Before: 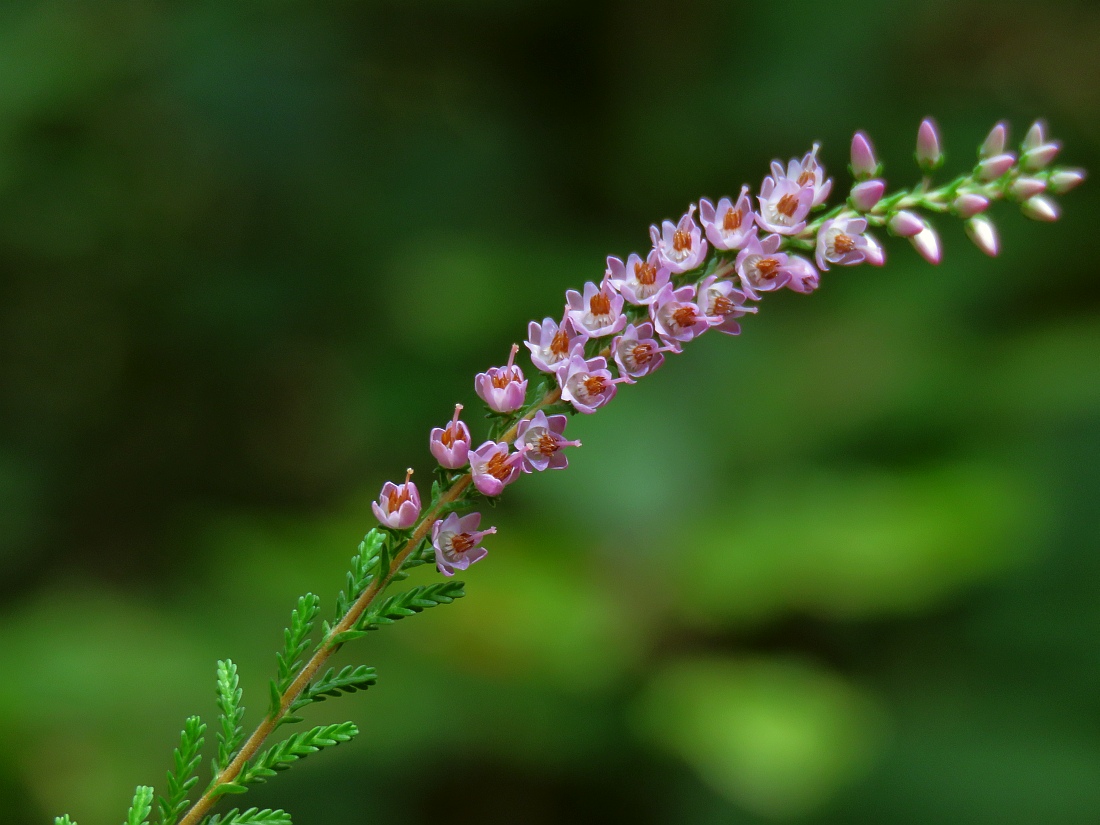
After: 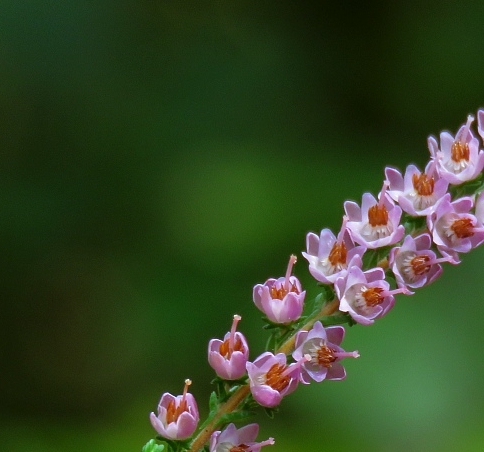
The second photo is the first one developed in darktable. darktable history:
crop: left 20.248%, top 10.86%, right 35.675%, bottom 34.321%
tone equalizer: on, module defaults
